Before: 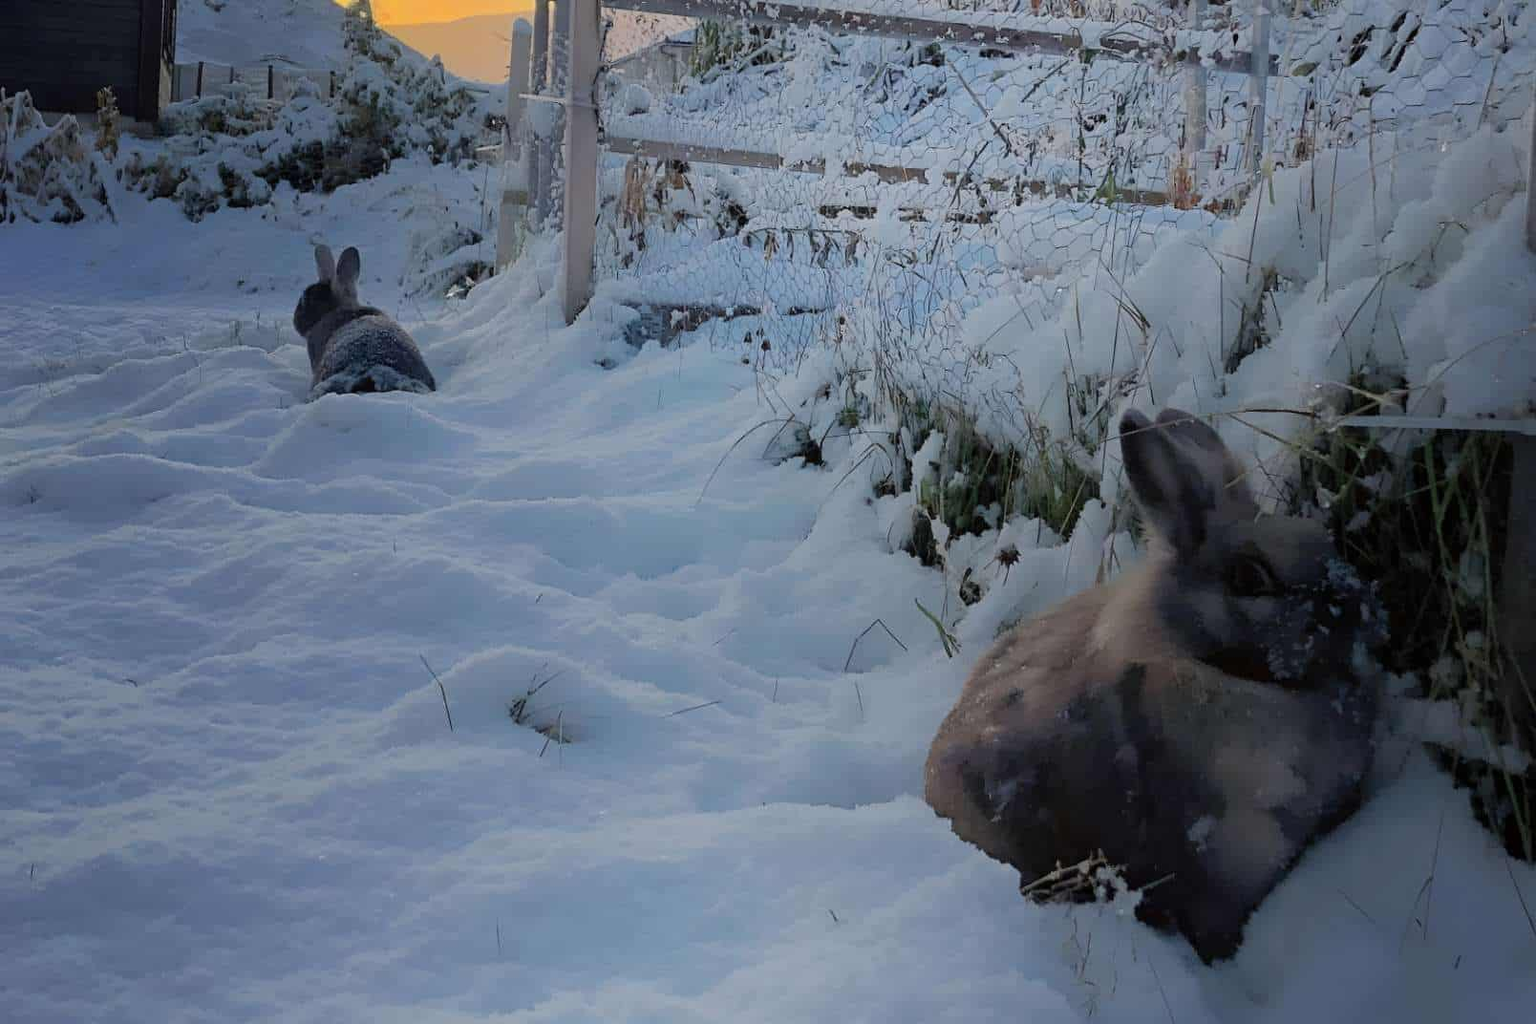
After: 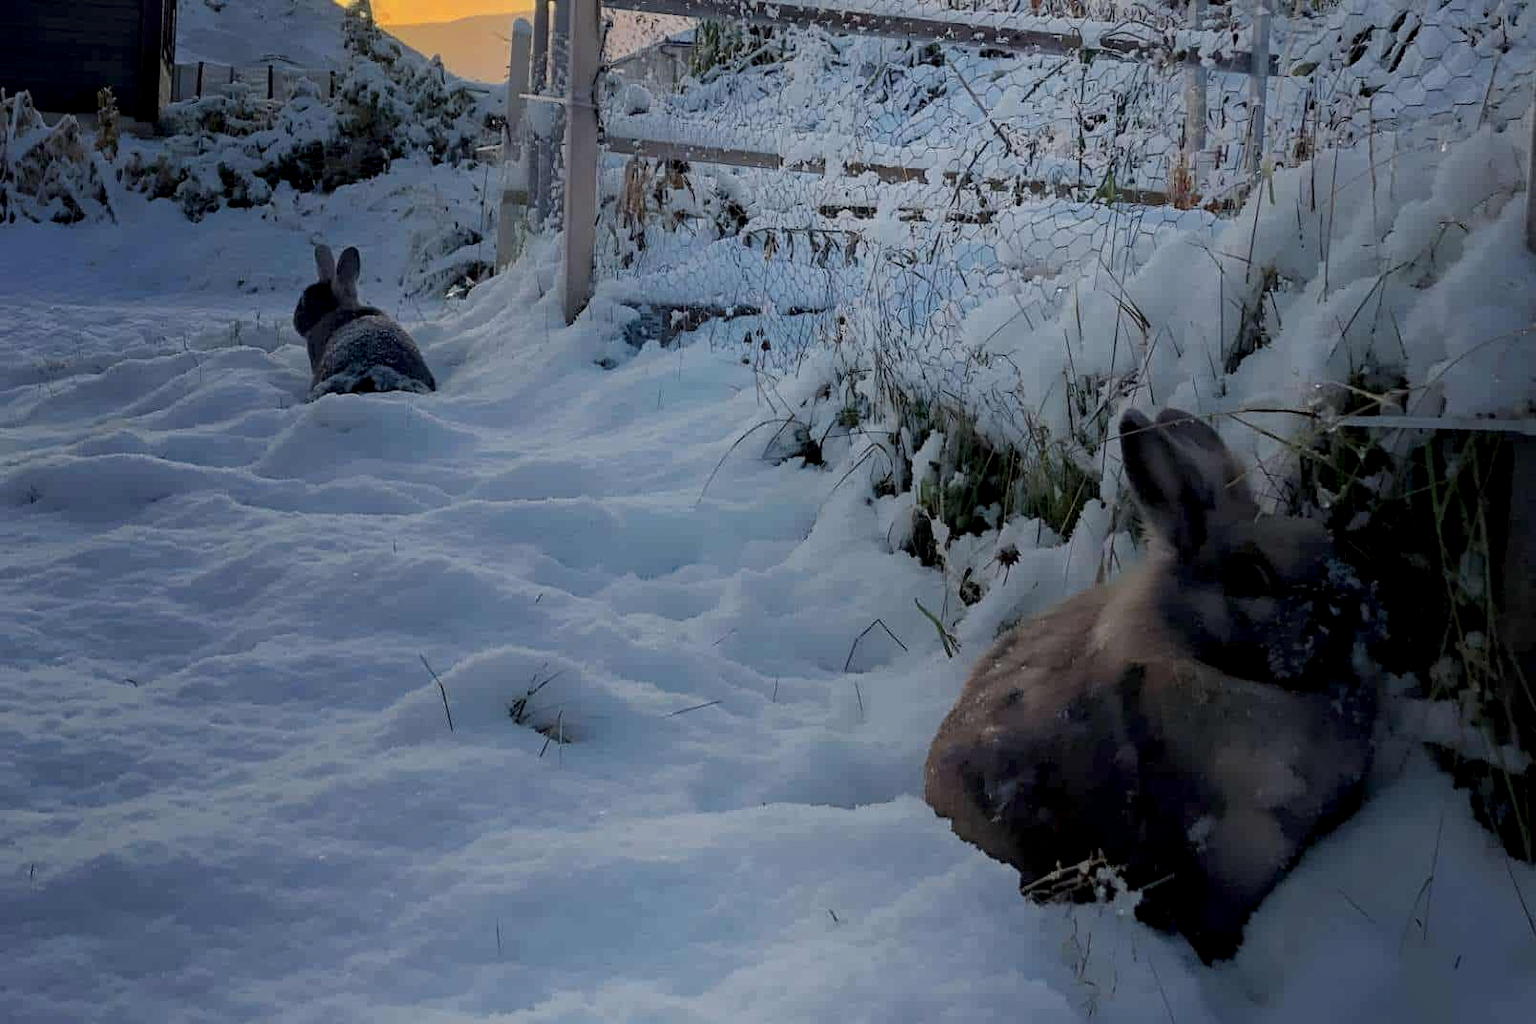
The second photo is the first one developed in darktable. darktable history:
contrast brightness saturation: brightness -0.09
local contrast: detail 130%
